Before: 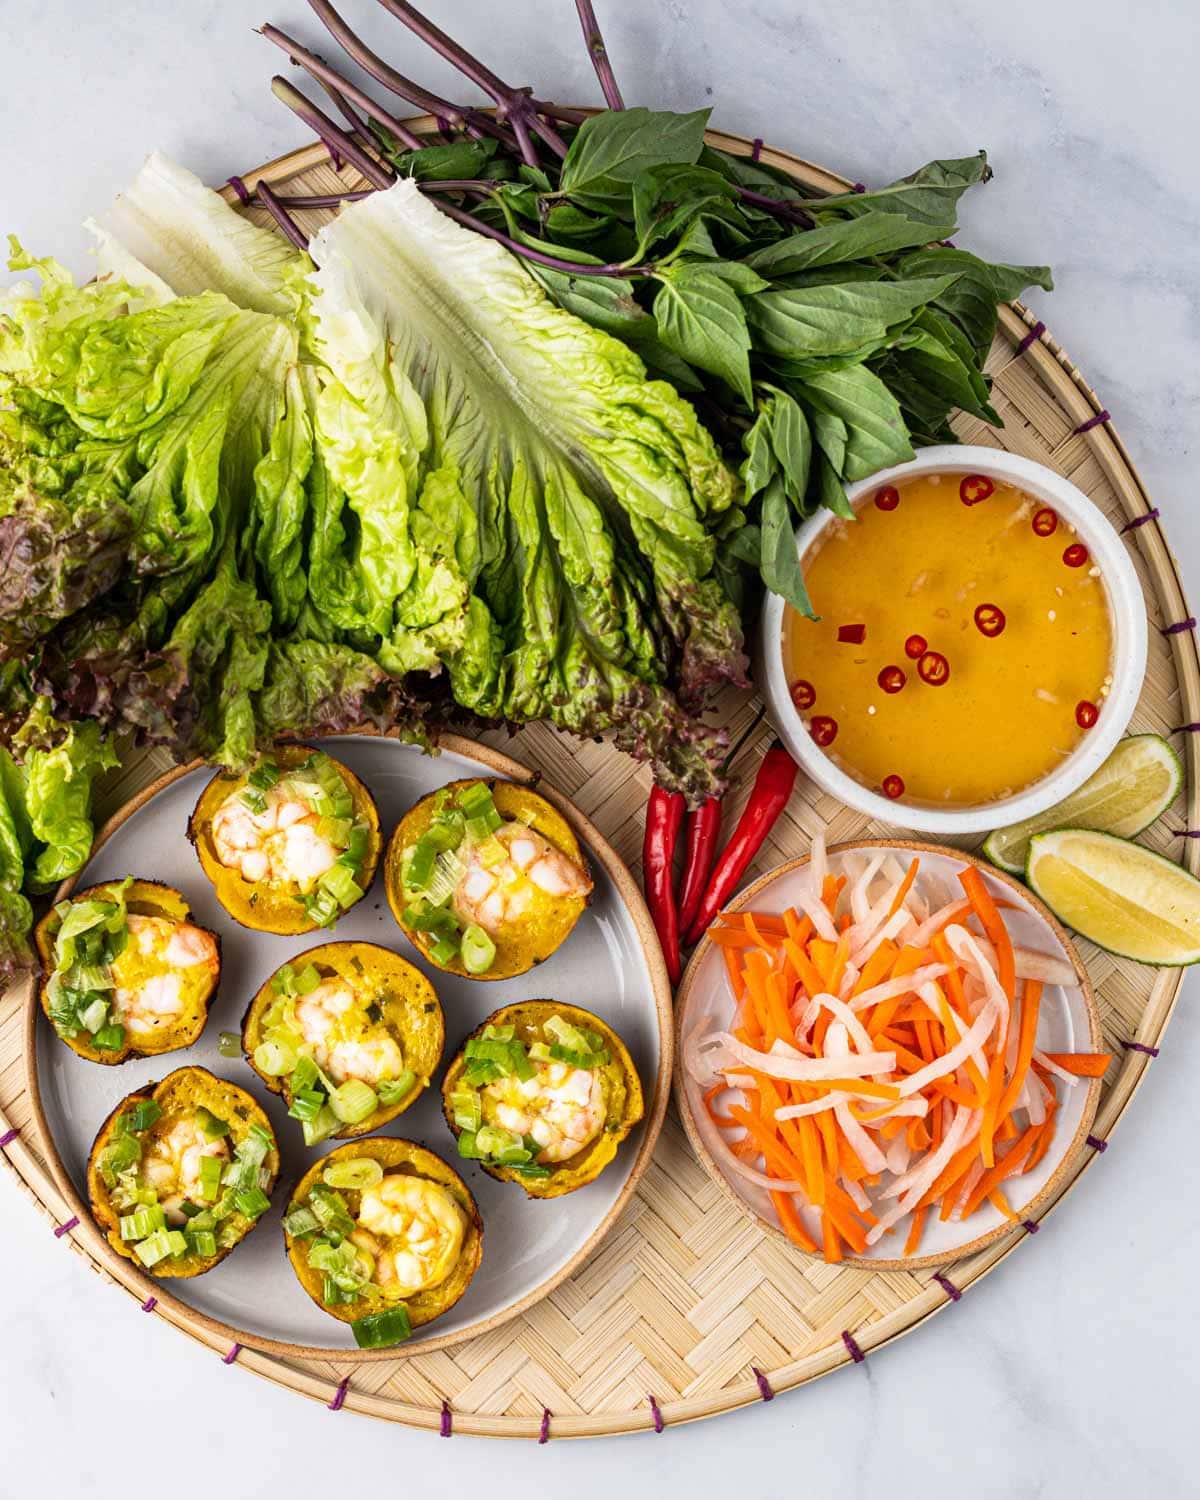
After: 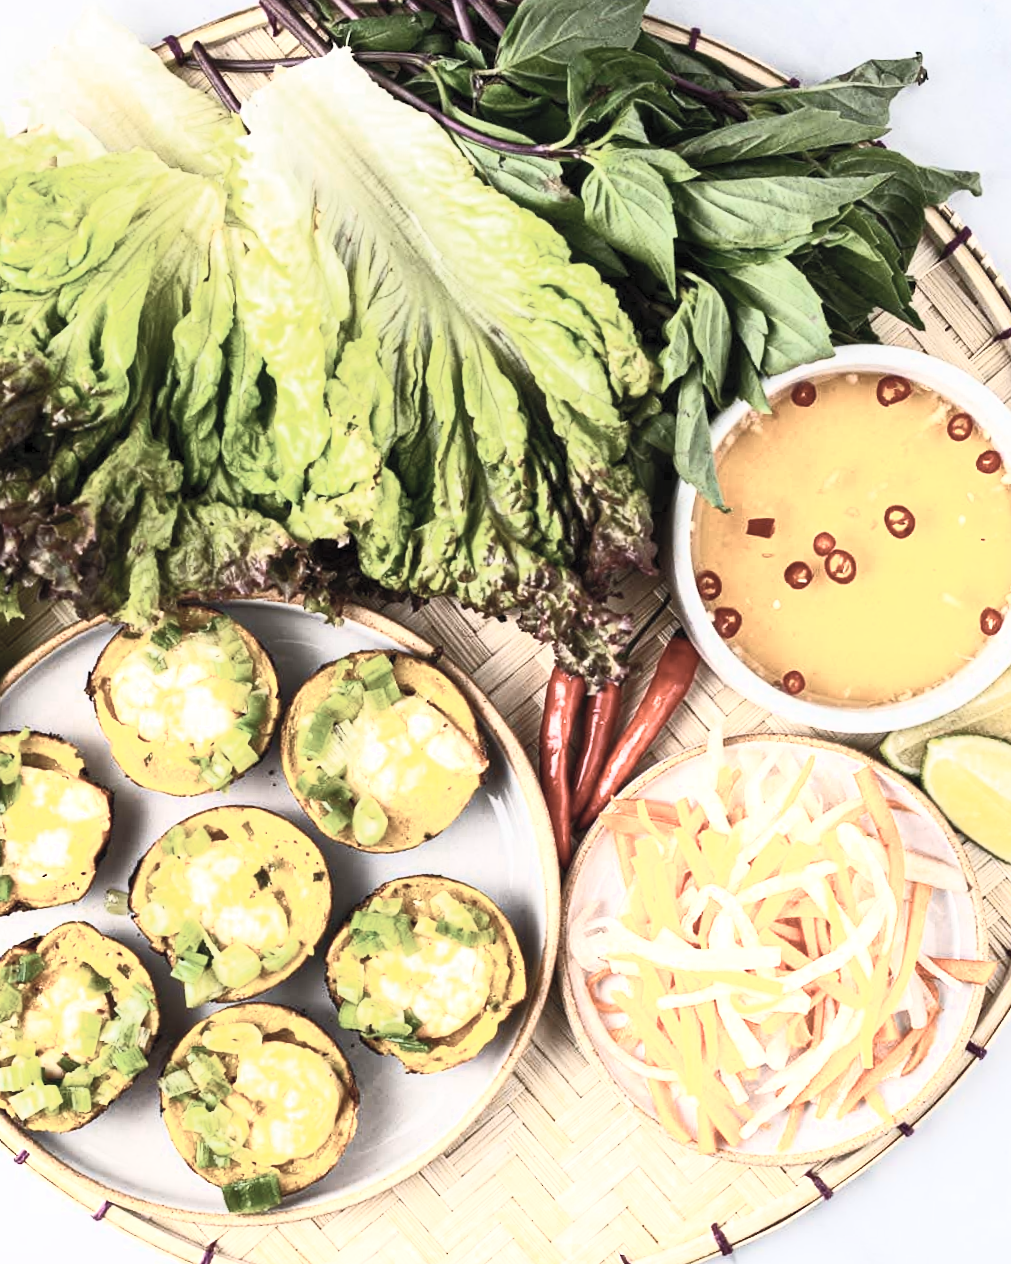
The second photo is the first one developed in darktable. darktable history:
crop and rotate: angle -3.27°, left 5.211%, top 5.211%, right 4.607%, bottom 4.607%
contrast brightness saturation: contrast 0.57, brightness 0.57, saturation -0.34
color zones: curves: ch0 [(0, 0.465) (0.092, 0.596) (0.289, 0.464) (0.429, 0.453) (0.571, 0.464) (0.714, 0.455) (0.857, 0.462) (1, 0.465)]
